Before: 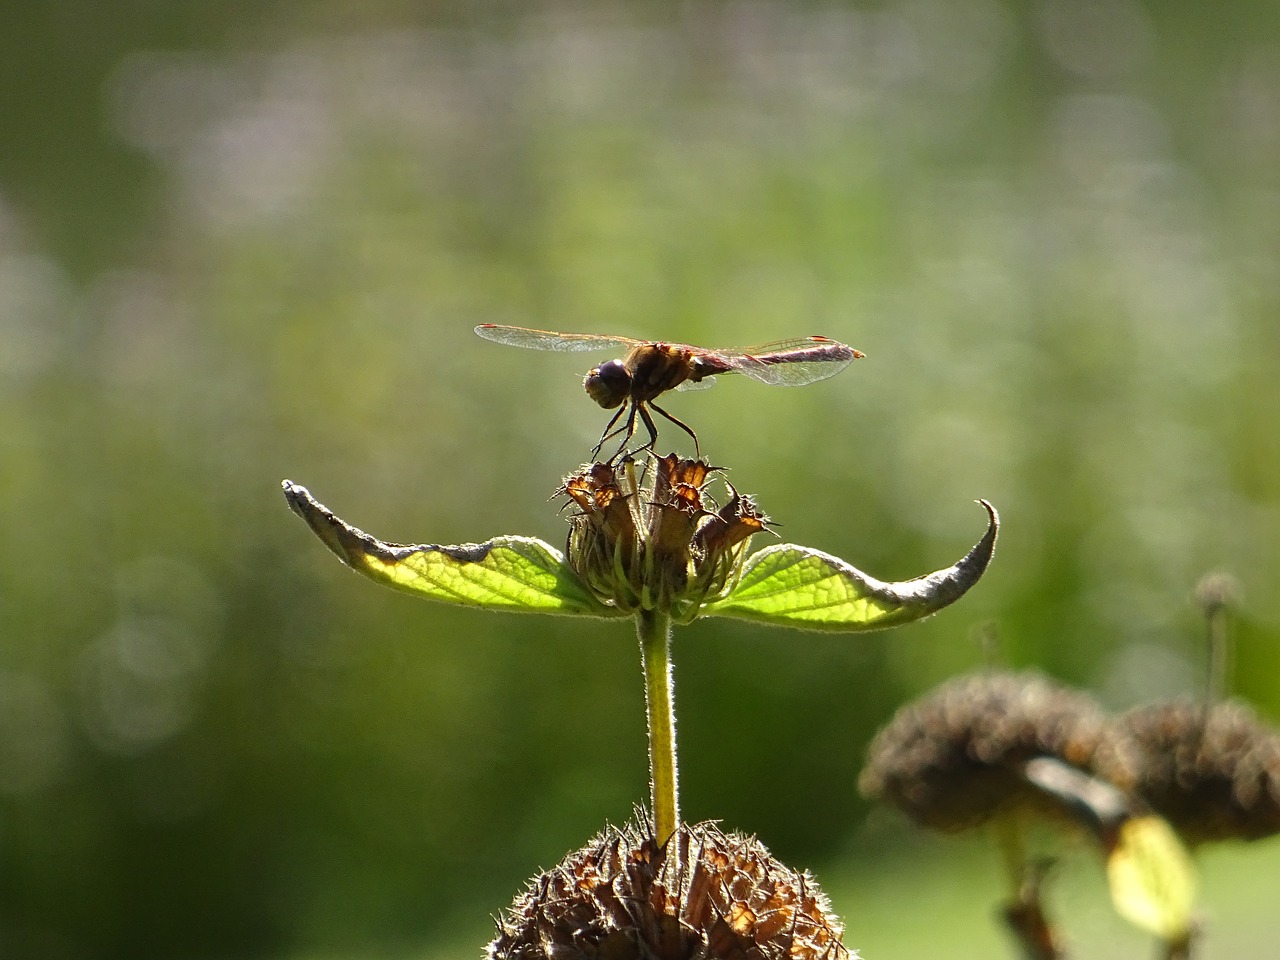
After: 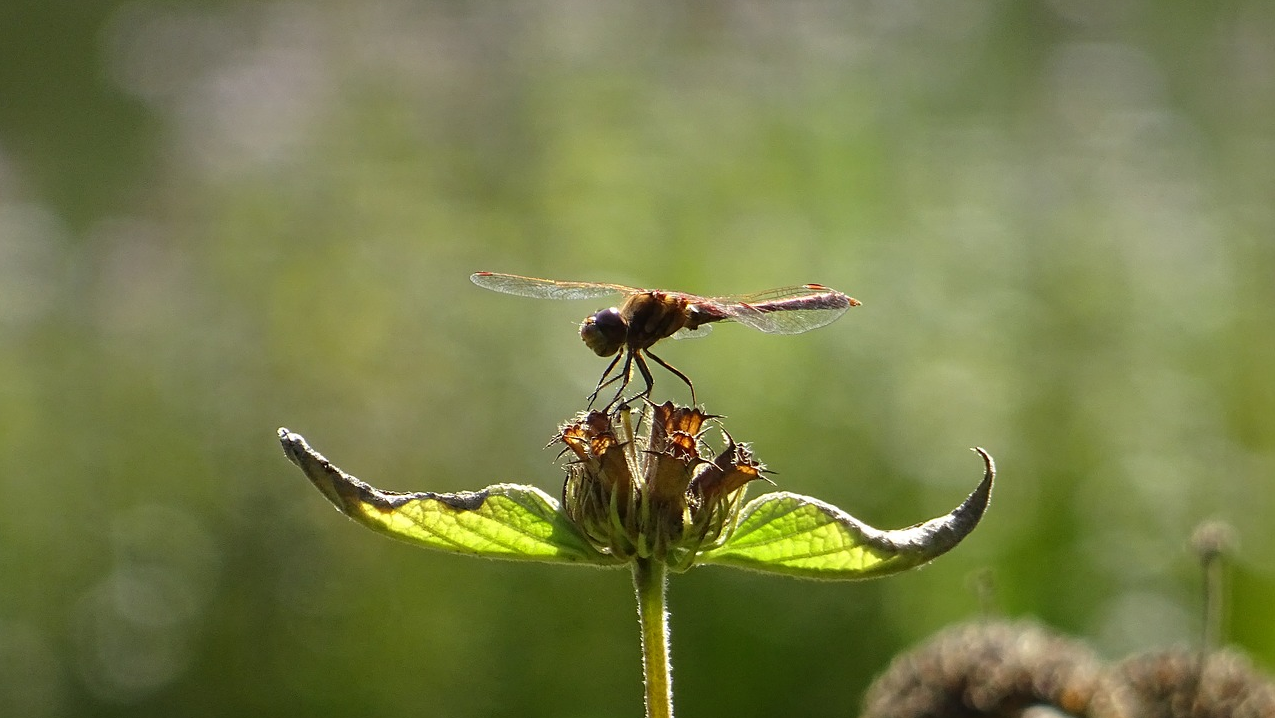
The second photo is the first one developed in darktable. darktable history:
crop: left 0.359%, top 5.468%, bottom 19.732%
